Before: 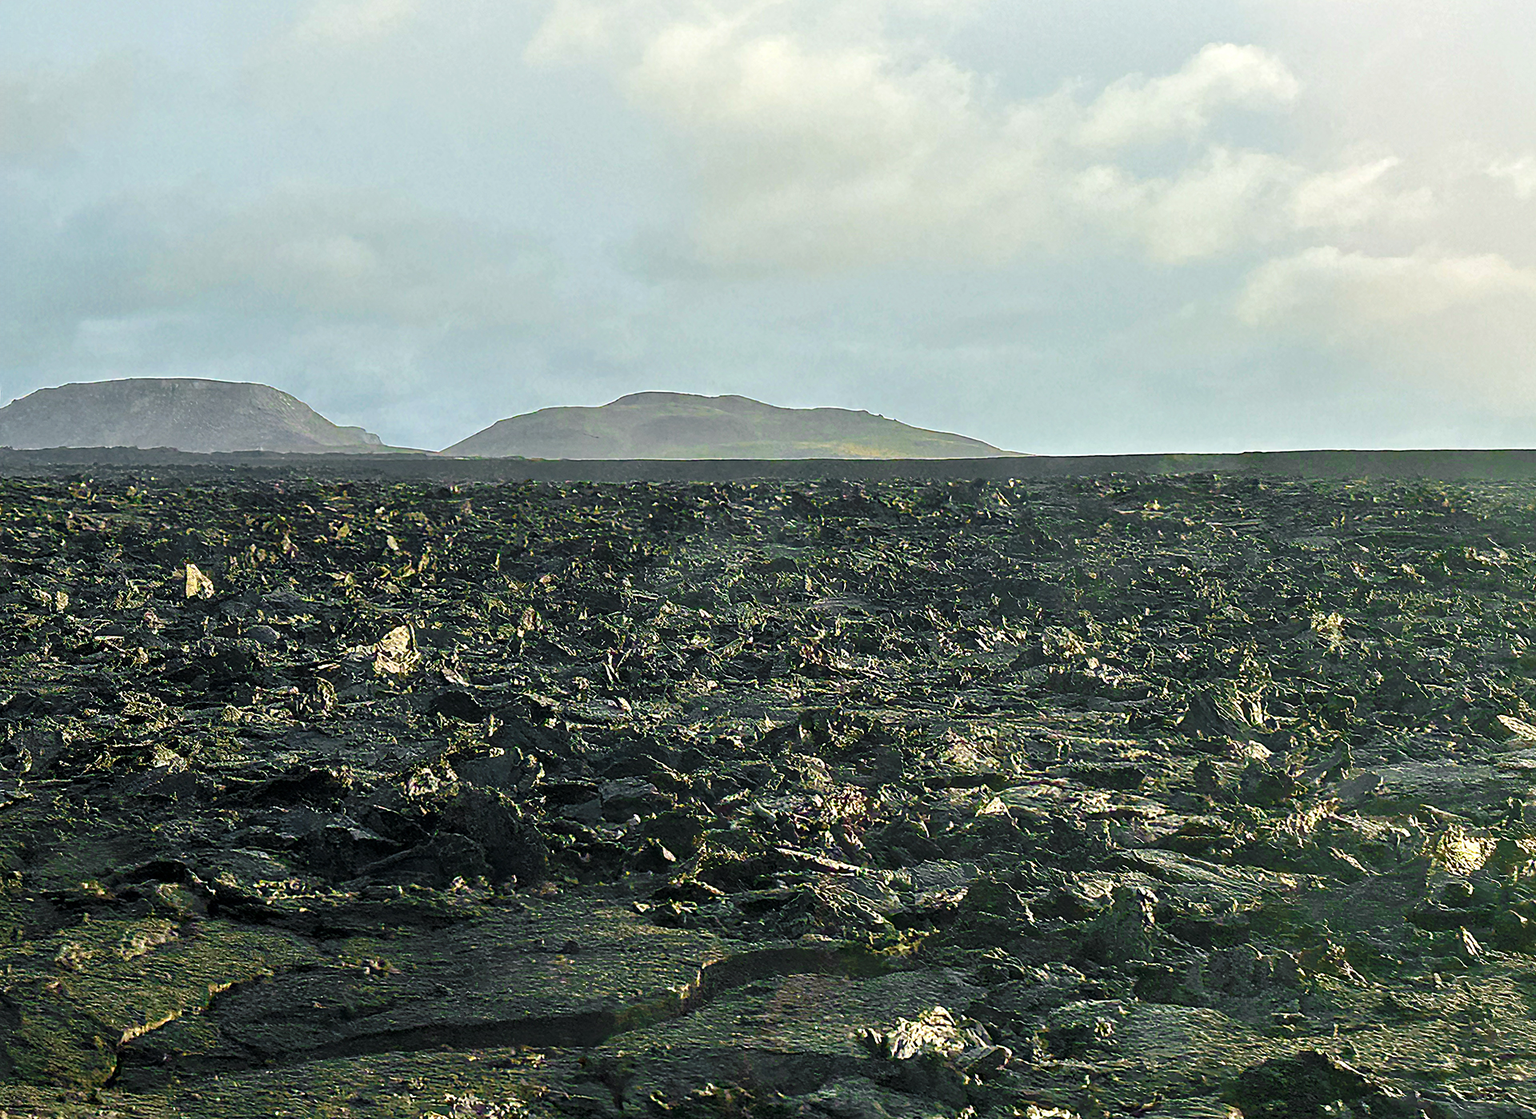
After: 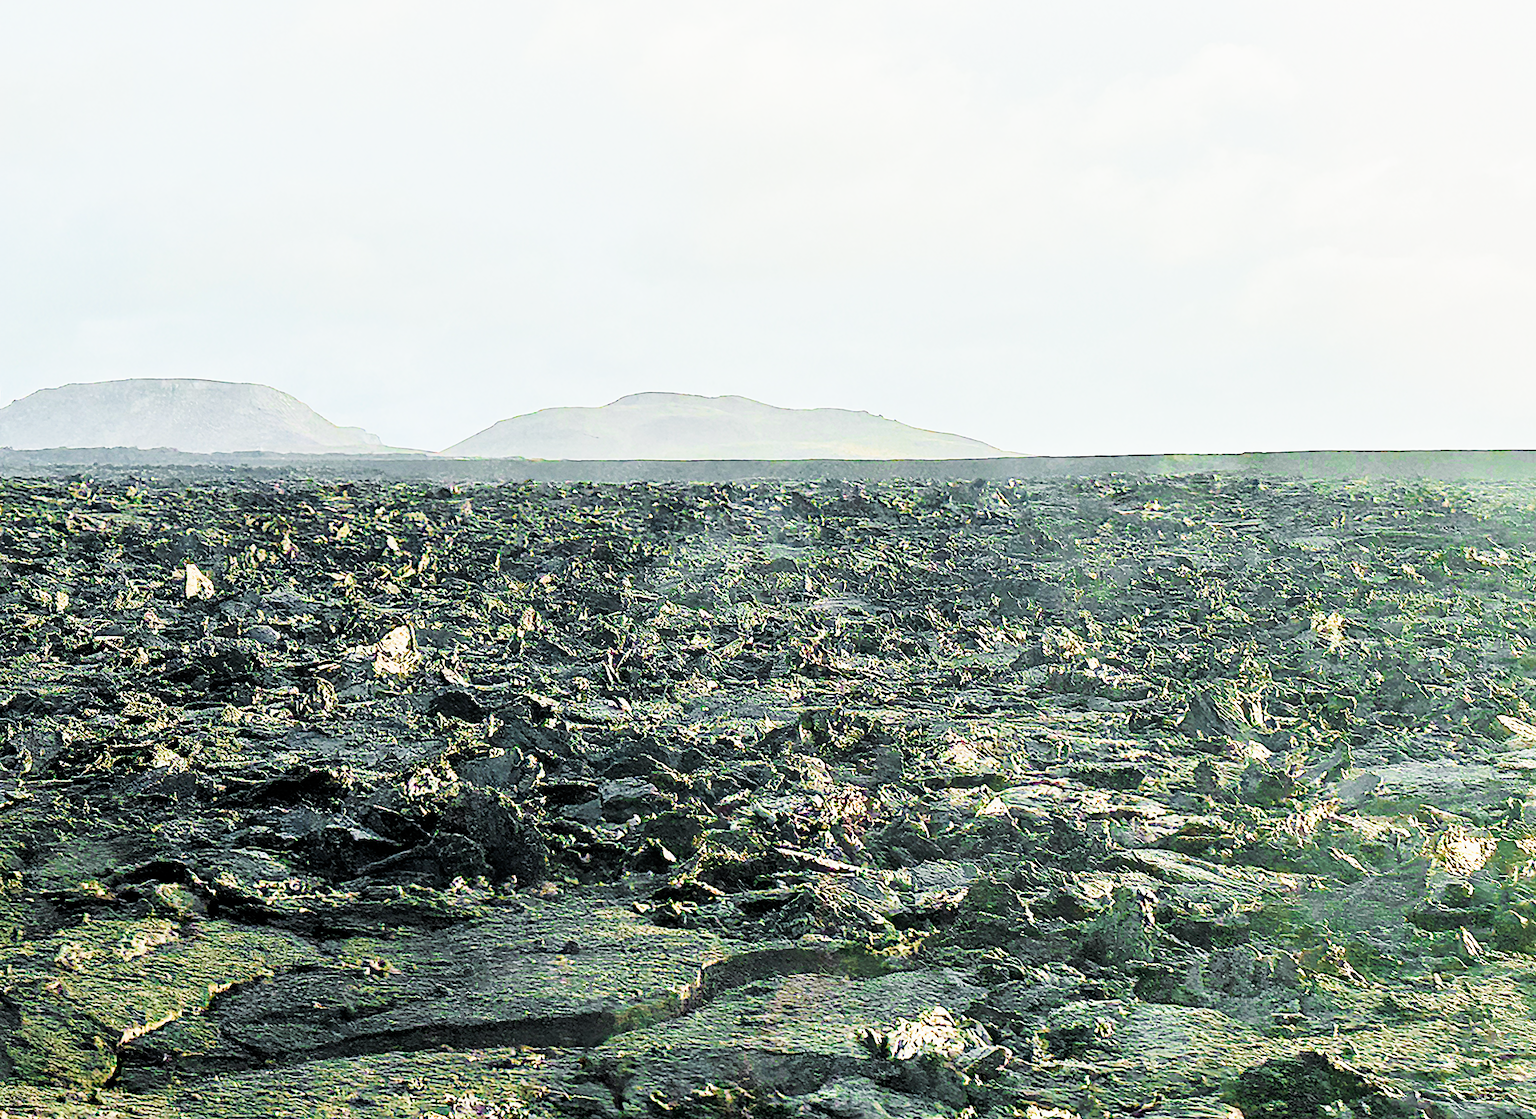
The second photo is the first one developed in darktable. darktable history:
filmic rgb: black relative exposure -7.15 EV, white relative exposure 5.38 EV, hardness 3.03, add noise in highlights 0, preserve chrominance luminance Y, color science v3 (2019), use custom middle-gray values true, contrast in highlights soft
exposure: black level correction 0, exposure 1.41 EV, compensate exposure bias true, compensate highlight preservation false
contrast brightness saturation: contrast 0.074
tone curve: curves: ch0 [(0, 0) (0.004, 0.001) (0.133, 0.132) (0.325, 0.395) (0.455, 0.565) (0.832, 0.925) (1, 1)], preserve colors none
